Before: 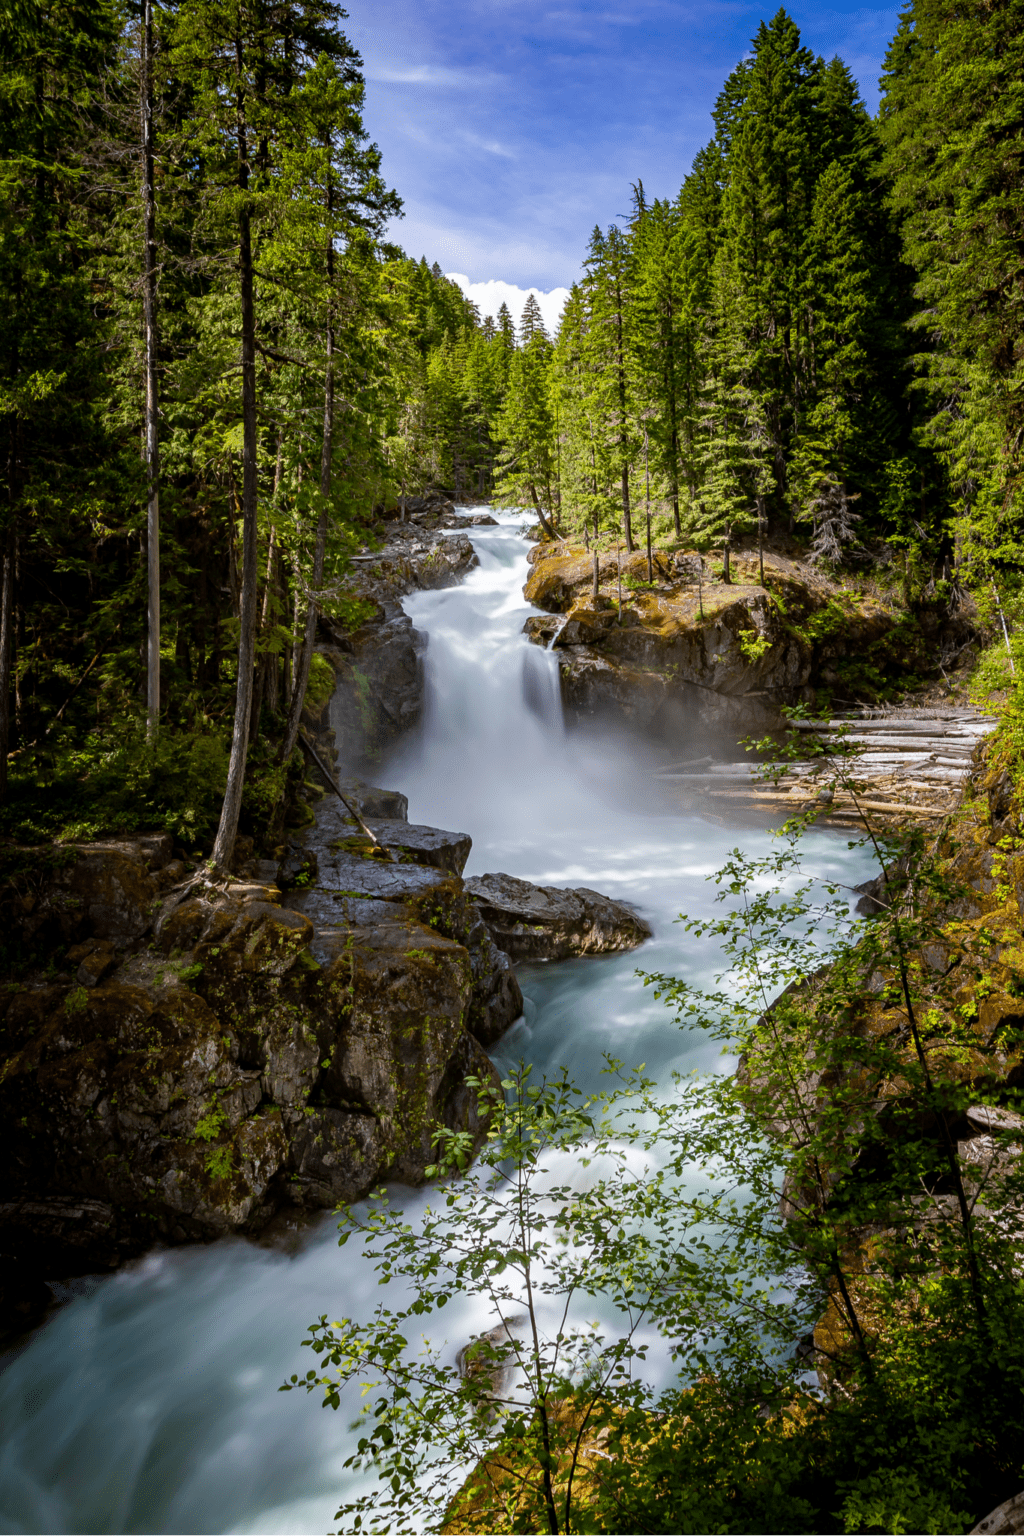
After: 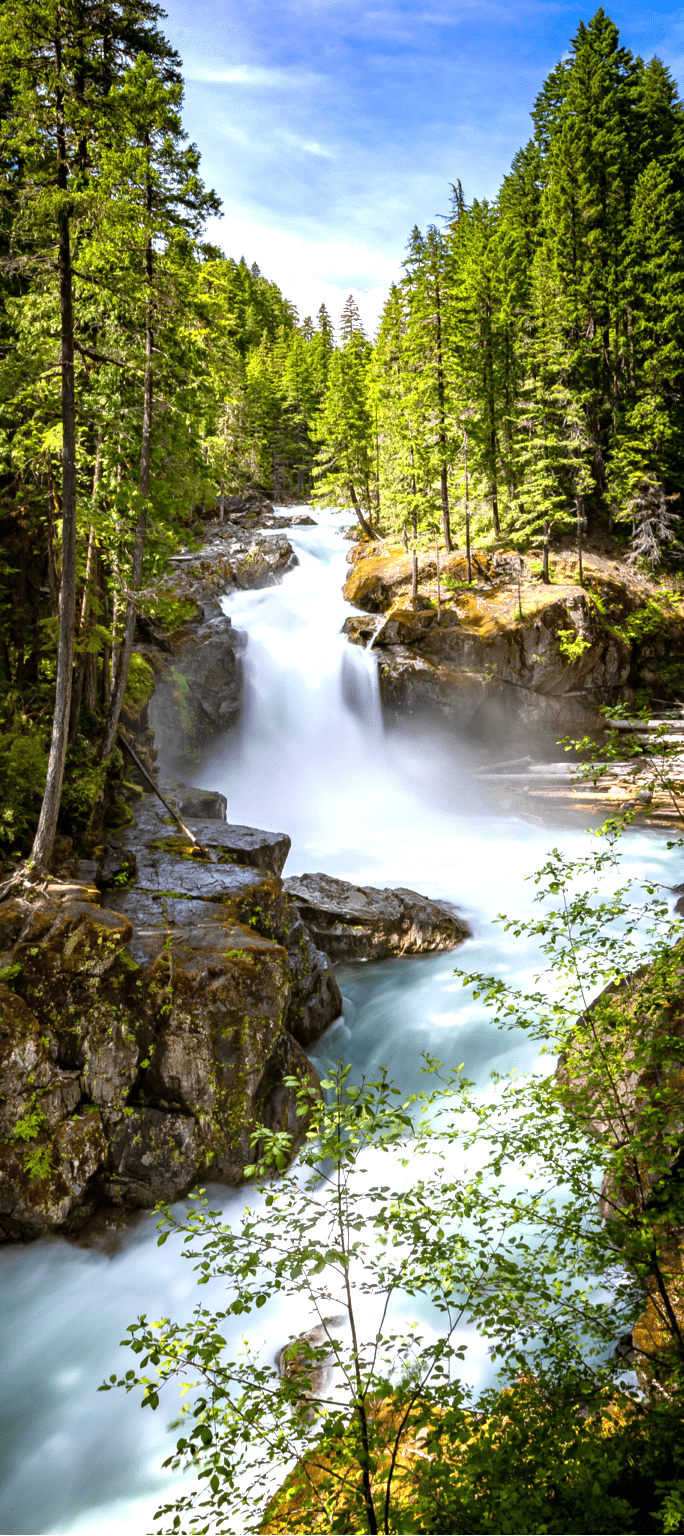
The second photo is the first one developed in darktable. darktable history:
exposure: black level correction 0, exposure 1 EV, compensate exposure bias true, compensate highlight preservation false
crop and rotate: left 17.732%, right 15.423%
